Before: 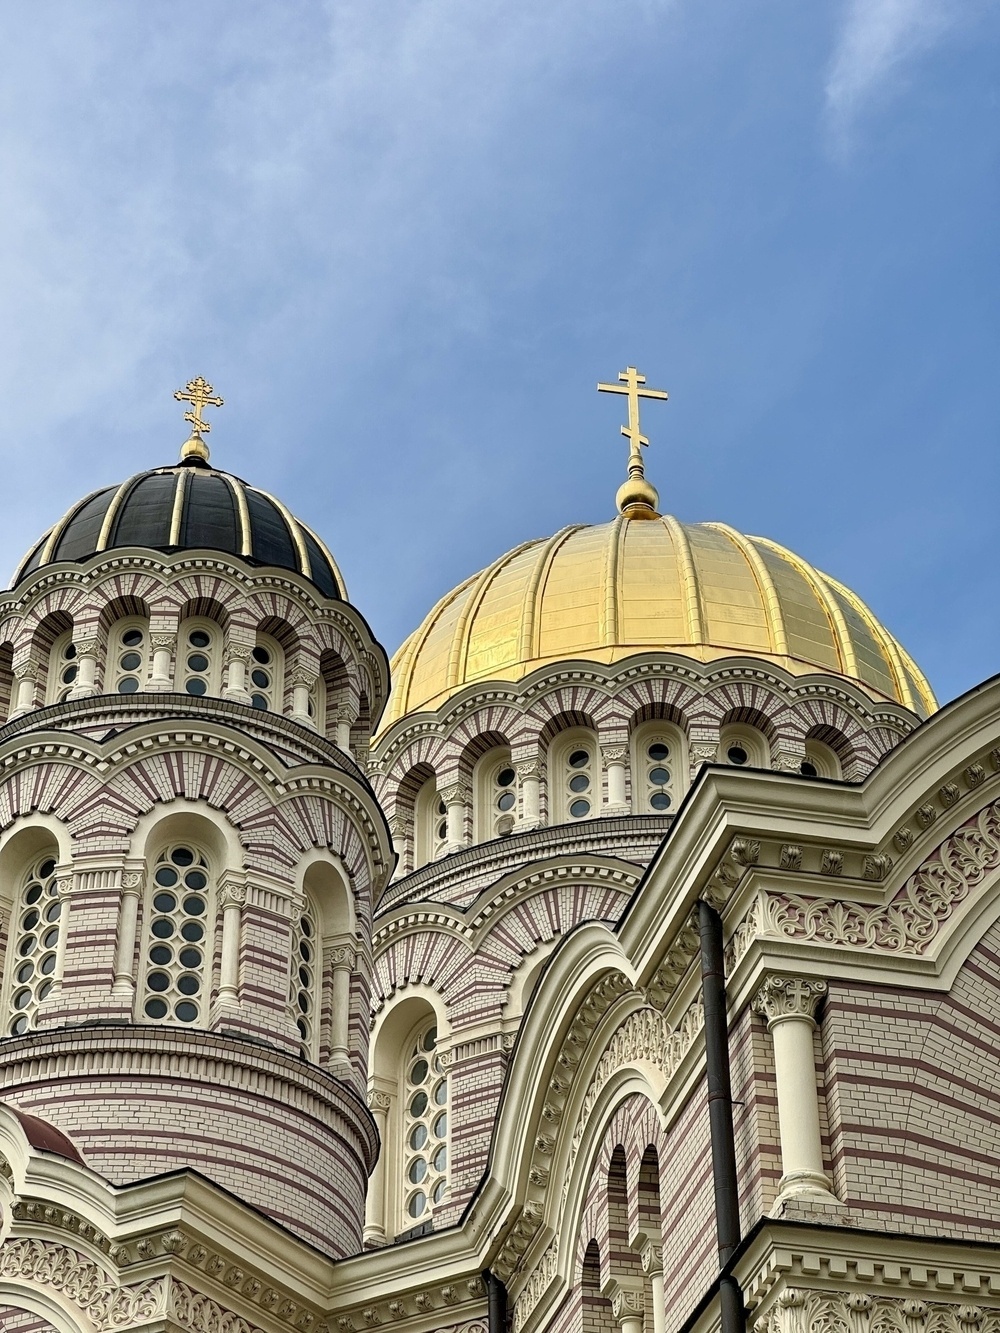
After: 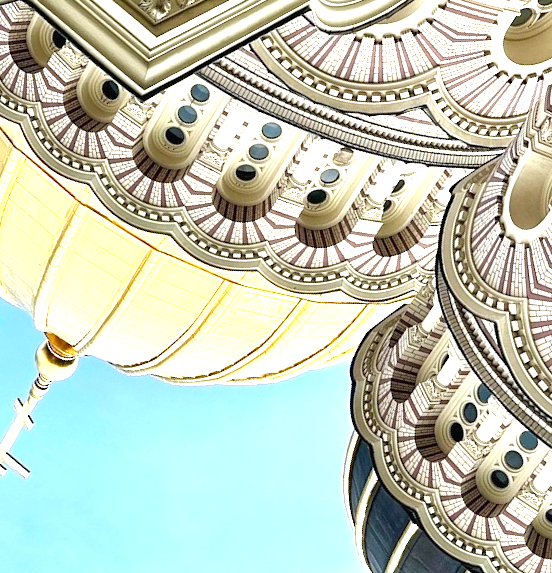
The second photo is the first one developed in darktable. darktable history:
crop and rotate: angle 147.2°, left 9.167%, top 15.616%, right 4.51%, bottom 17.144%
exposure: black level correction 0, exposure 1.561 EV, compensate exposure bias true, compensate highlight preservation false
color correction: highlights a* -0.125, highlights b* -5.99, shadows a* -0.147, shadows b* -0.102
